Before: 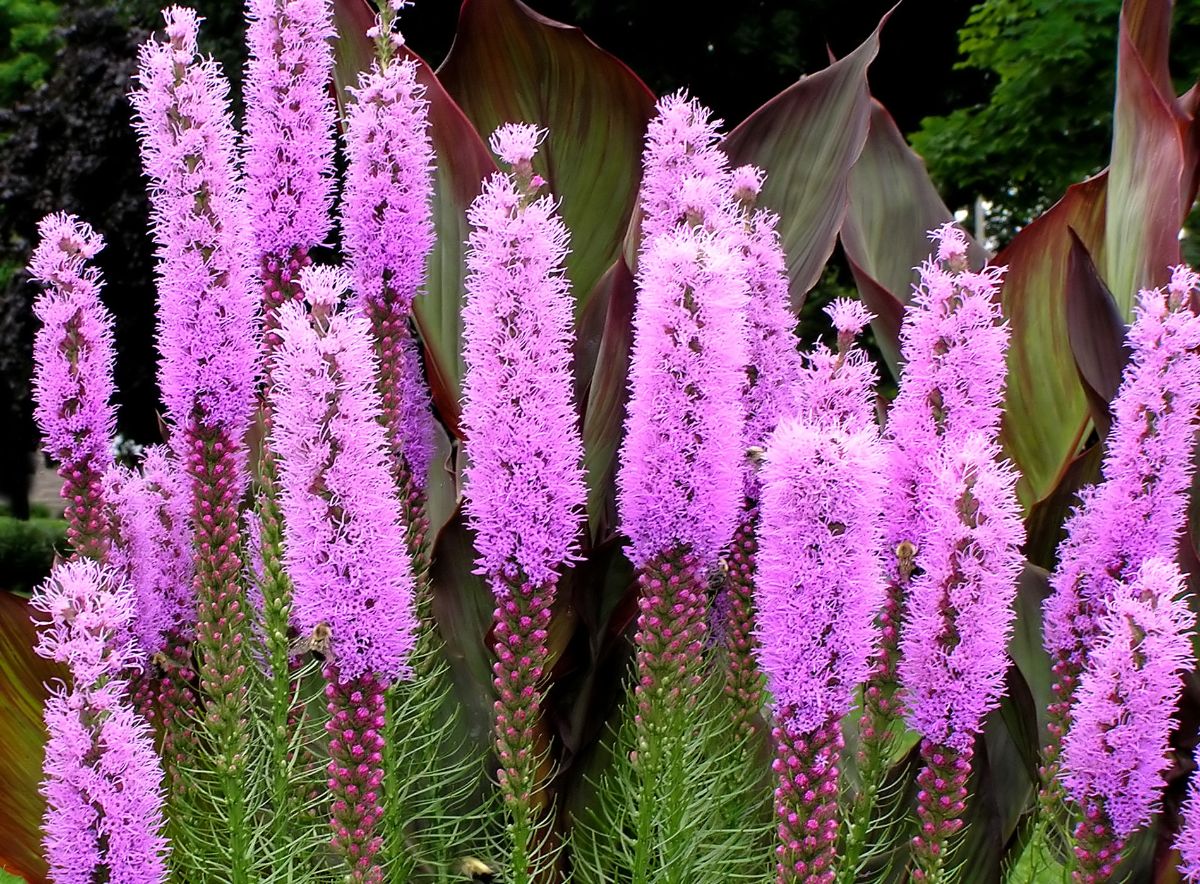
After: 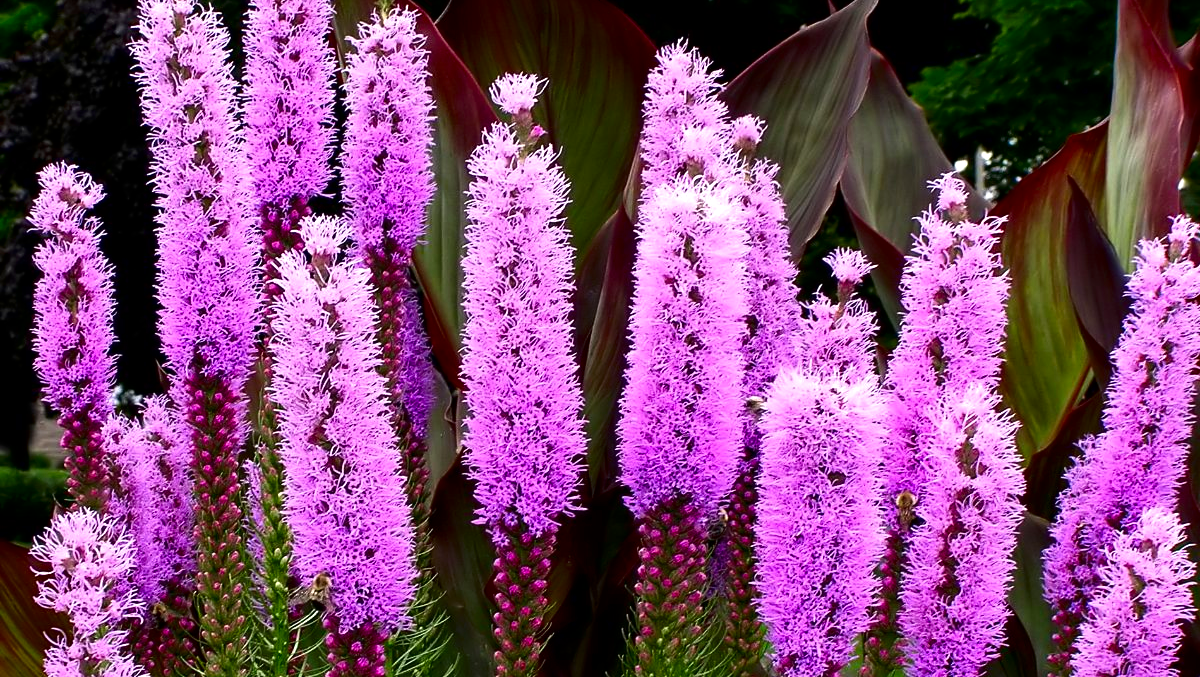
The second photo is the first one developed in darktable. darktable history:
exposure: exposure 0.3 EV, compensate highlight preservation false
crop: top 5.667%, bottom 17.637%
contrast brightness saturation: contrast 0.1, brightness -0.26, saturation 0.14
